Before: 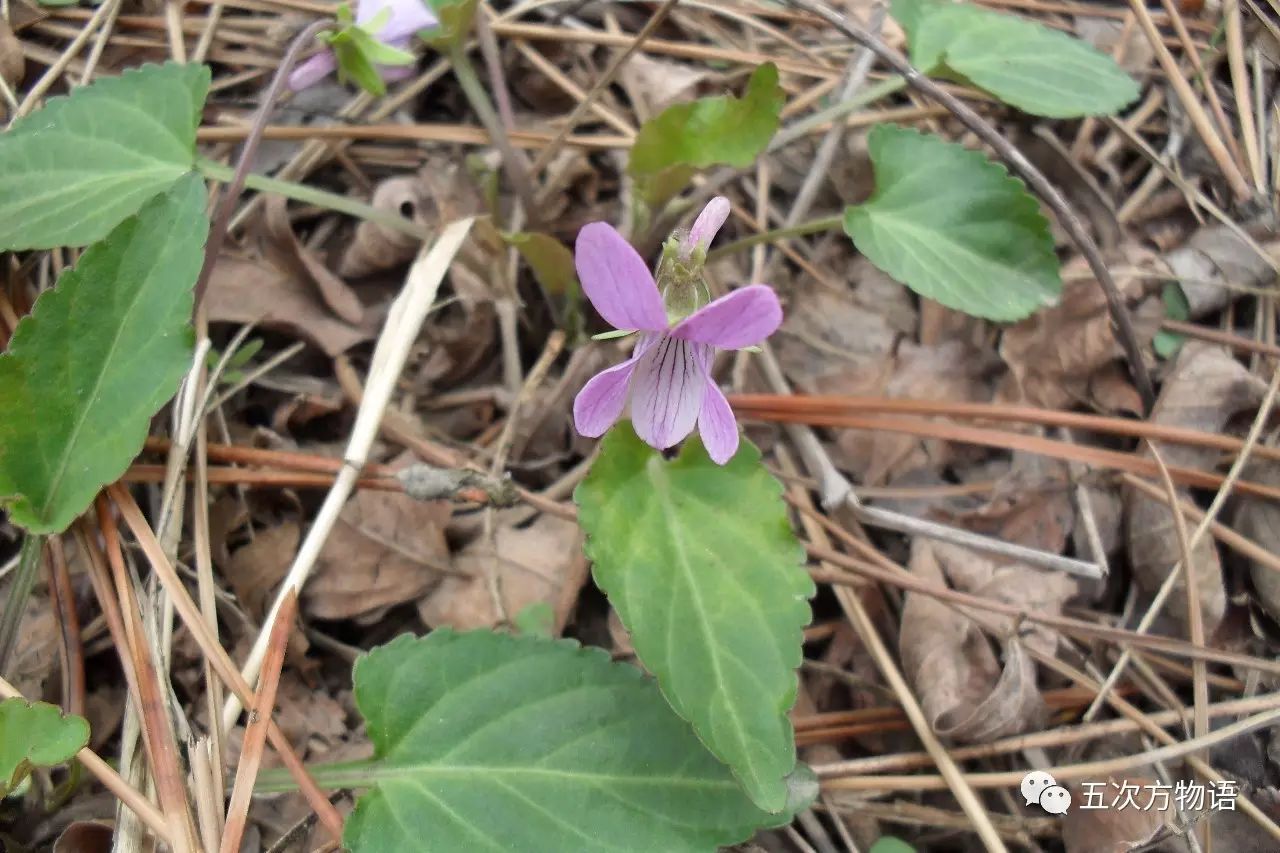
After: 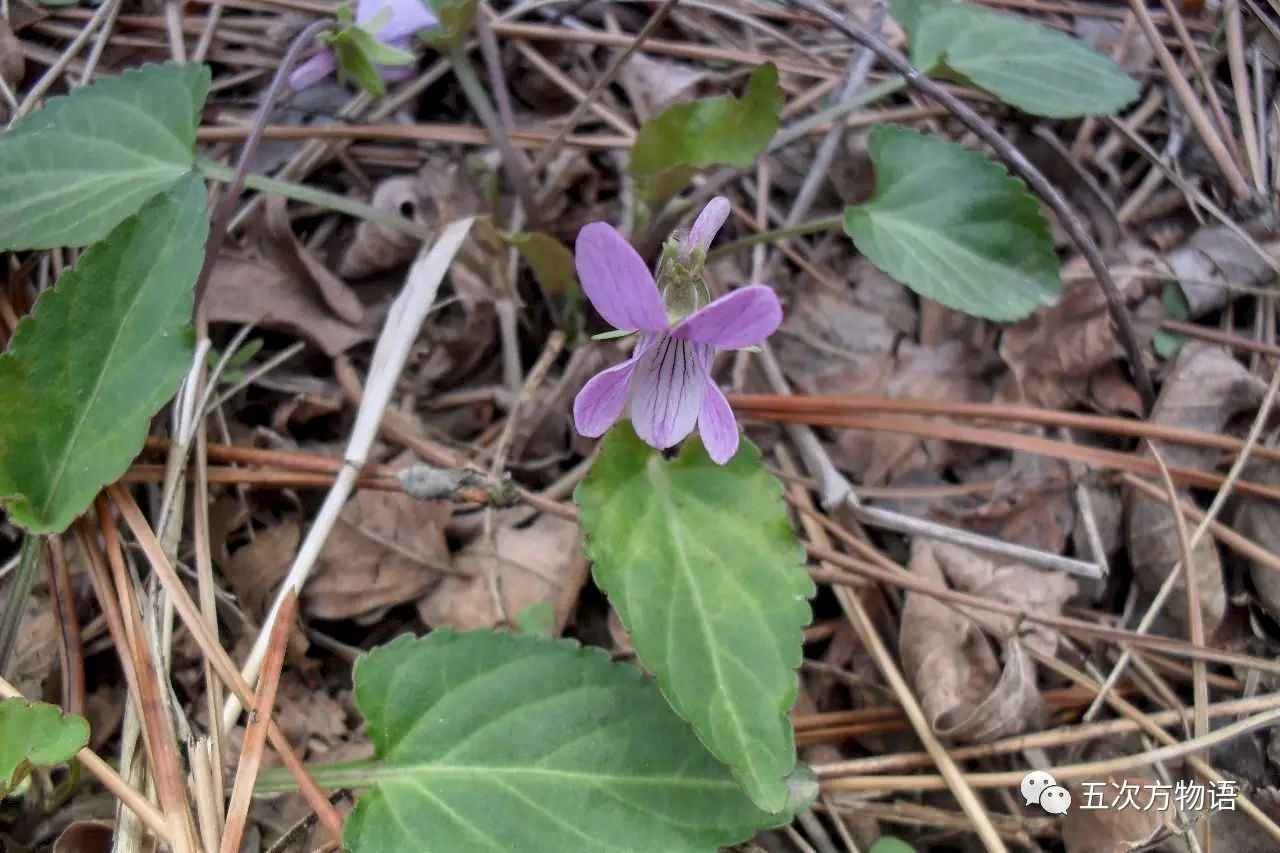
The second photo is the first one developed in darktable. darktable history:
graduated density: hue 238.83°, saturation 50%
local contrast: detail 130%
